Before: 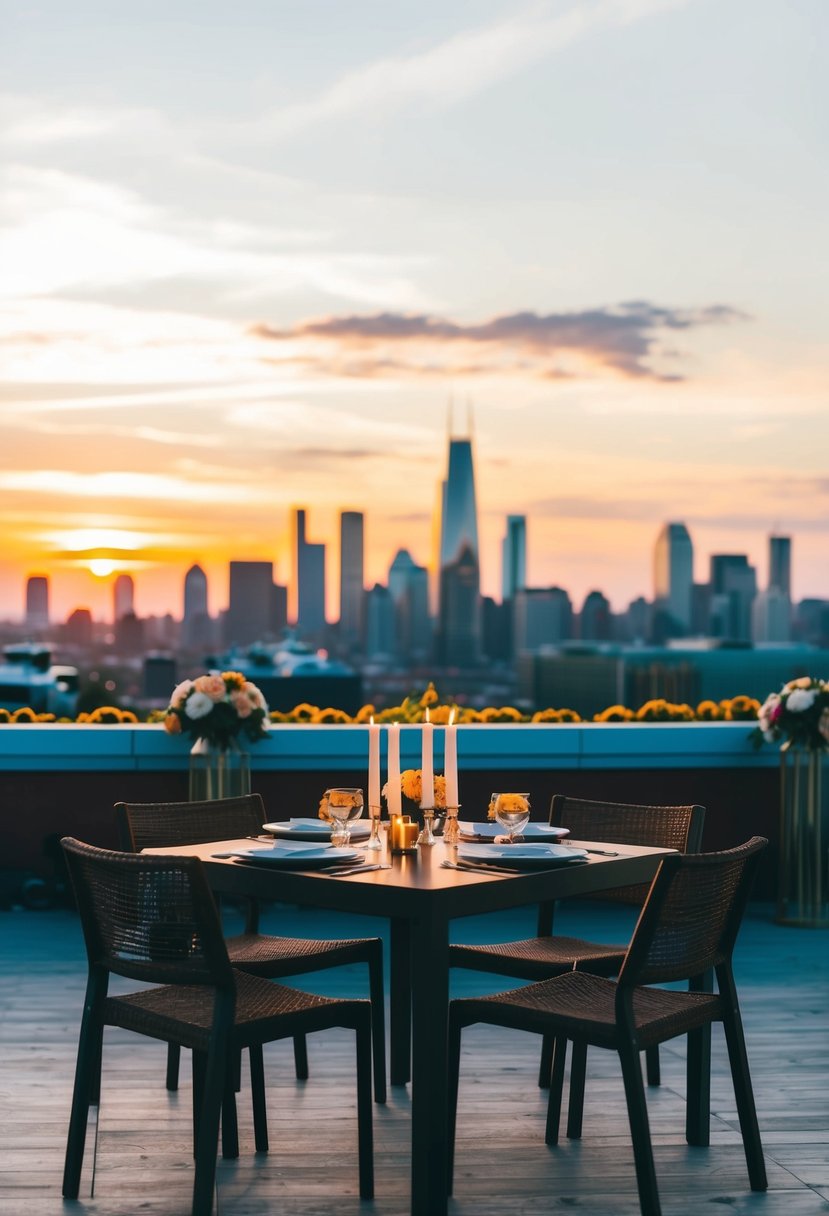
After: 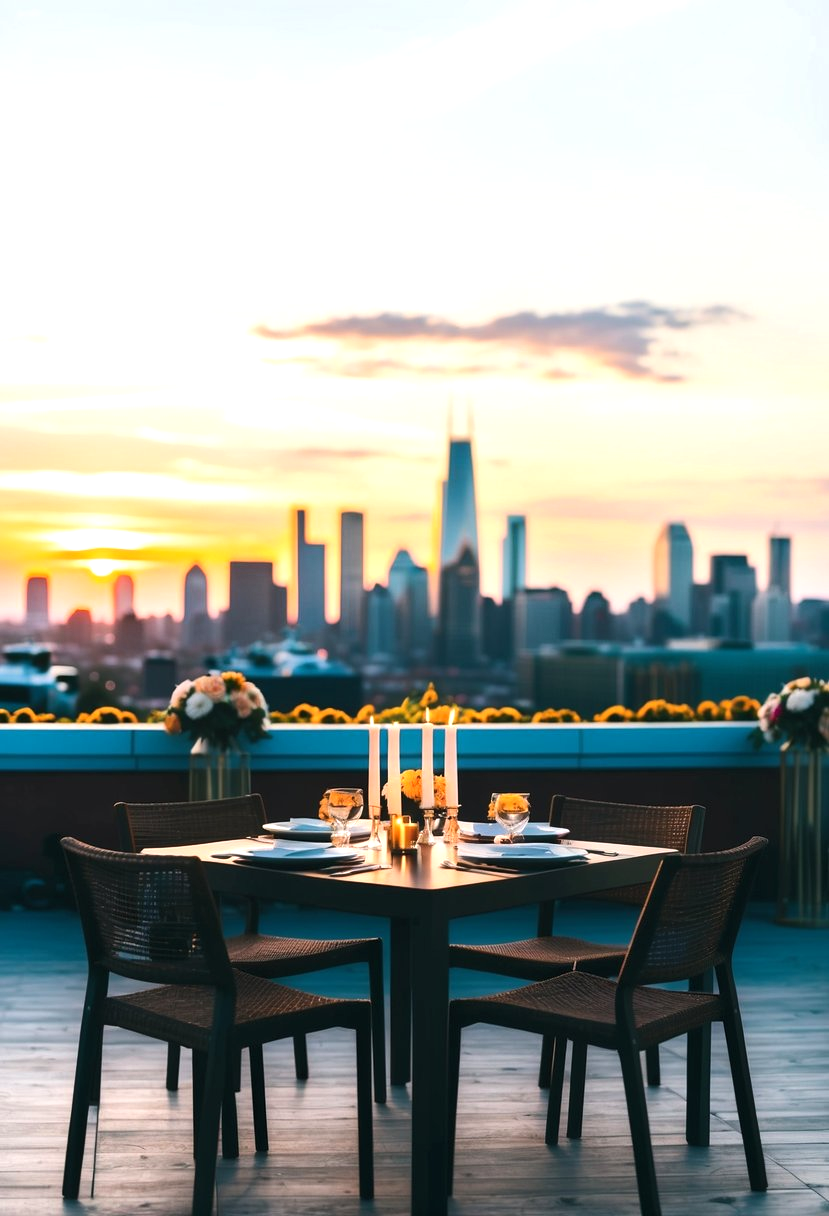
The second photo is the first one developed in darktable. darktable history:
levels: levels [0.018, 0.493, 1]
tone equalizer: -8 EV 0.001 EV, -7 EV -0.002 EV, -6 EV 0.002 EV, -5 EV -0.03 EV, -4 EV -0.116 EV, -3 EV -0.169 EV, -2 EV 0.24 EV, -1 EV 0.702 EV, +0 EV 0.493 EV
